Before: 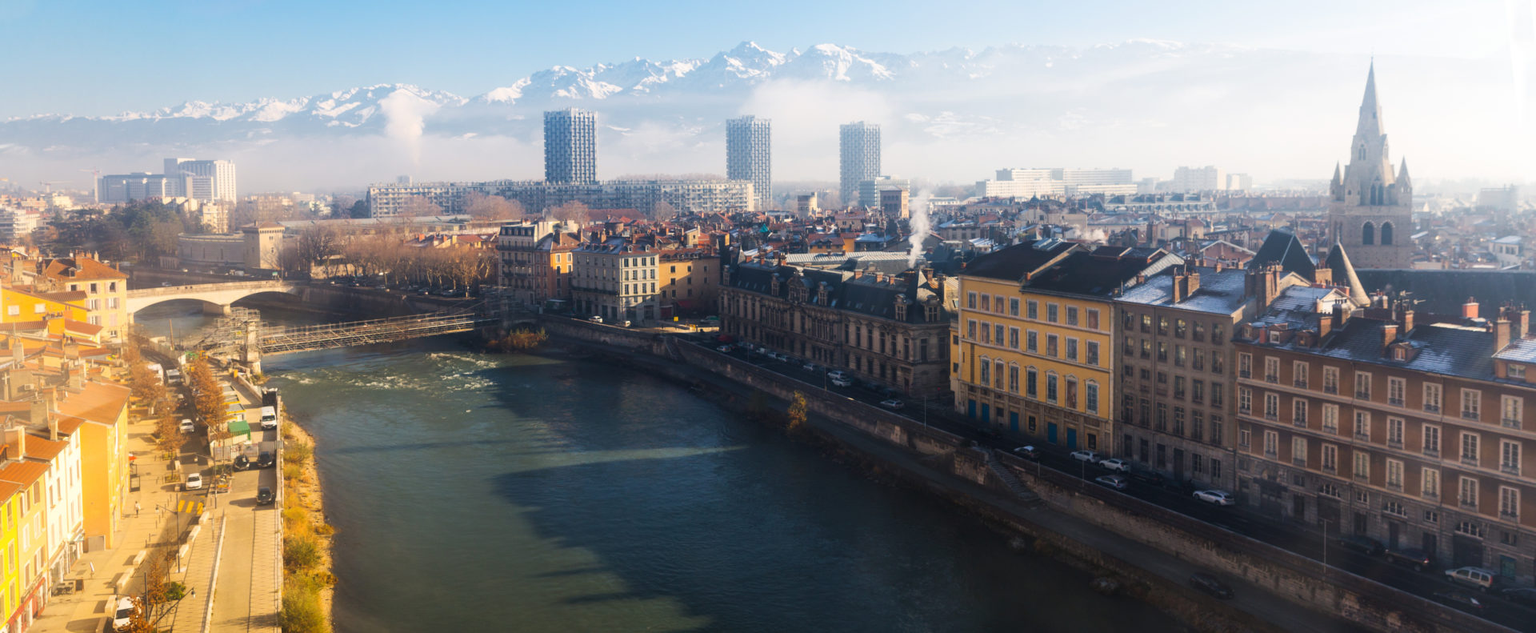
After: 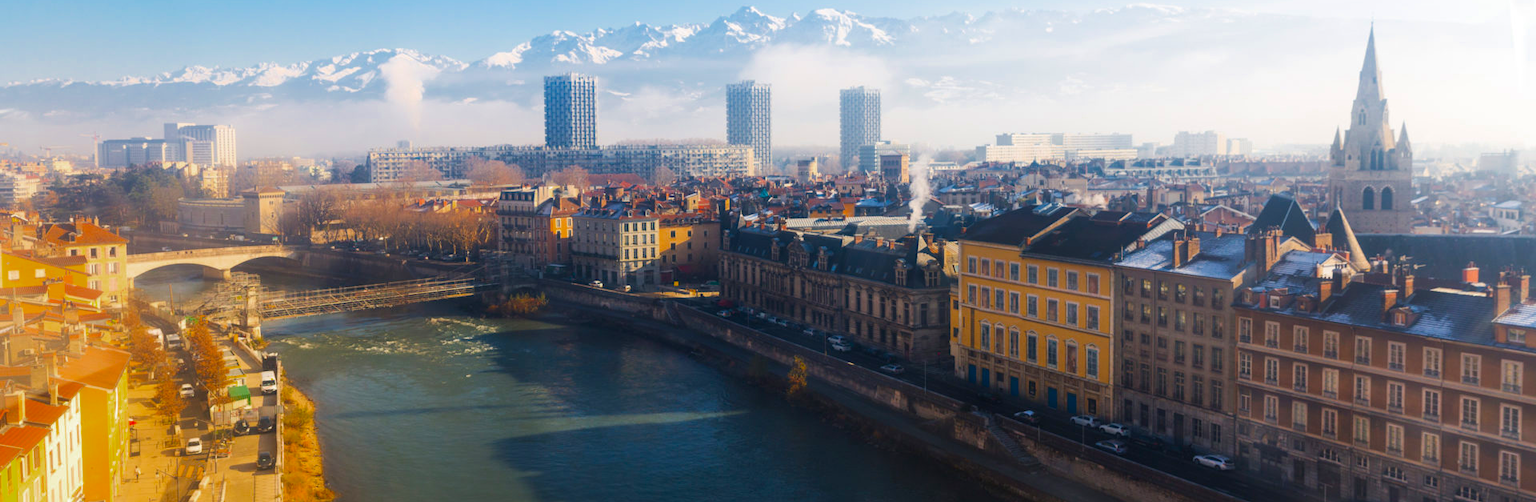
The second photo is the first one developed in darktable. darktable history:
color zones: curves: ch0 [(0, 0.425) (0.143, 0.422) (0.286, 0.42) (0.429, 0.419) (0.571, 0.419) (0.714, 0.42) (0.857, 0.422) (1, 0.425)]; ch1 [(0, 0.666) (0.143, 0.669) (0.286, 0.671) (0.429, 0.67) (0.571, 0.67) (0.714, 0.67) (0.857, 0.67) (1, 0.666)]
crop and rotate: top 5.648%, bottom 14.877%
